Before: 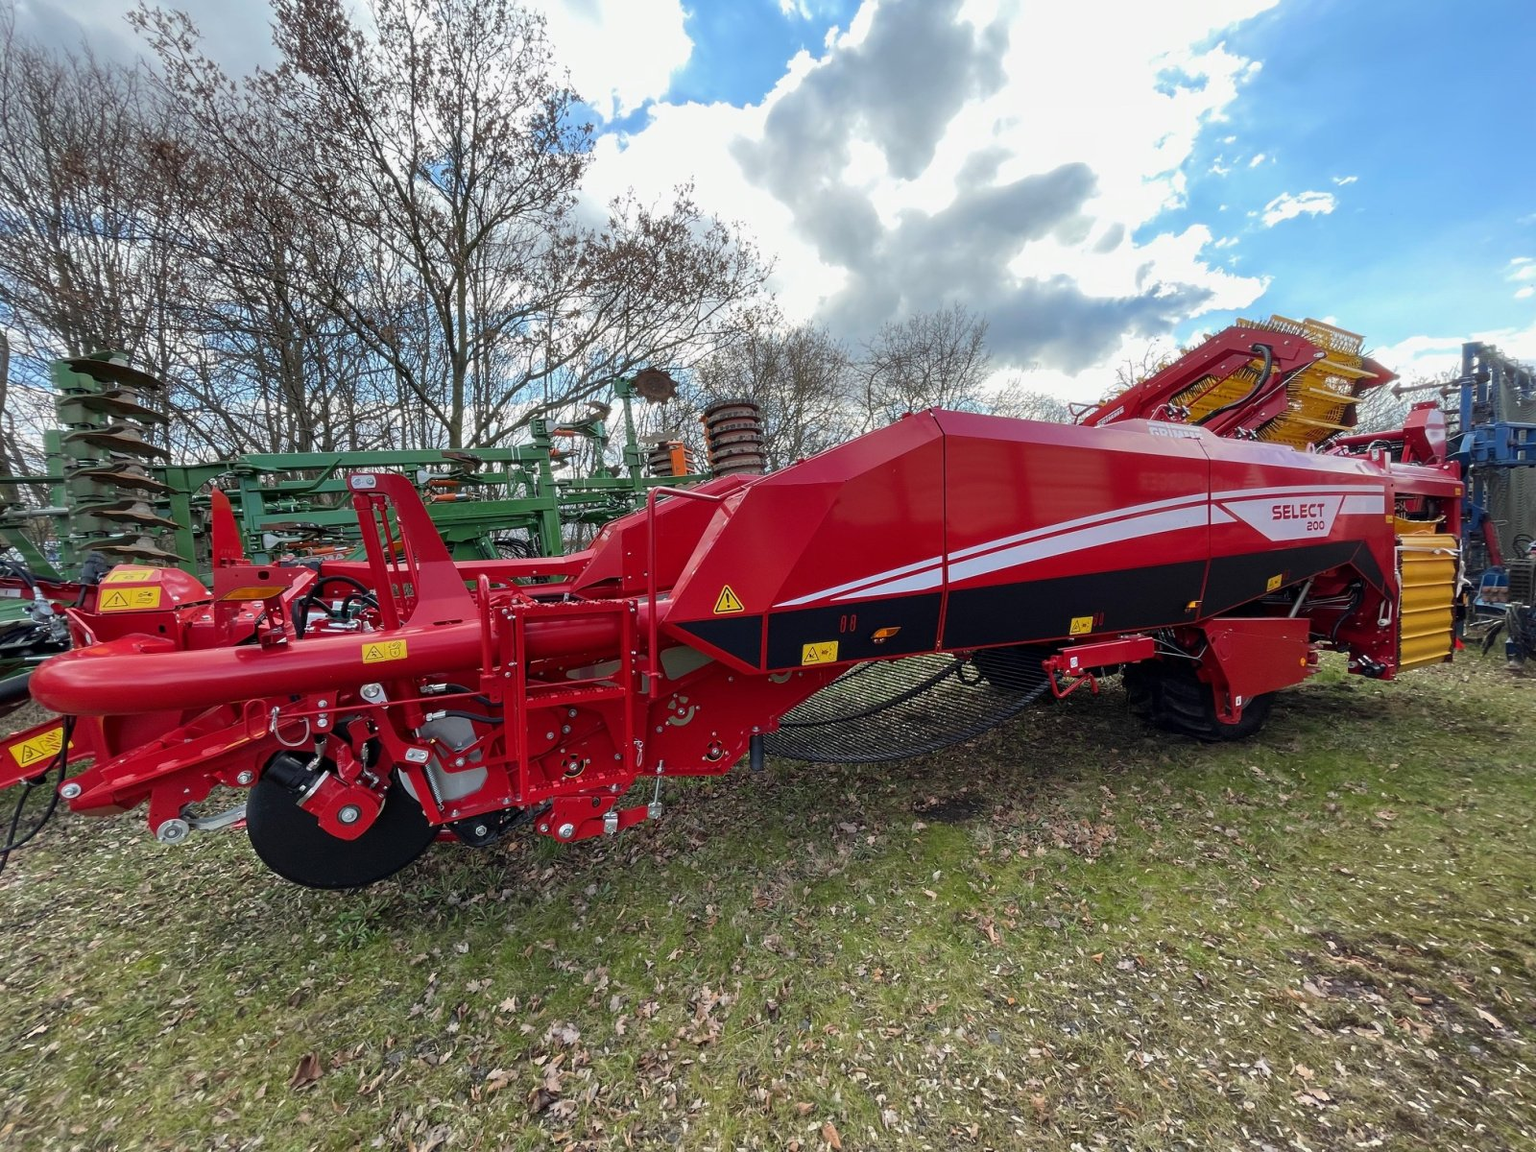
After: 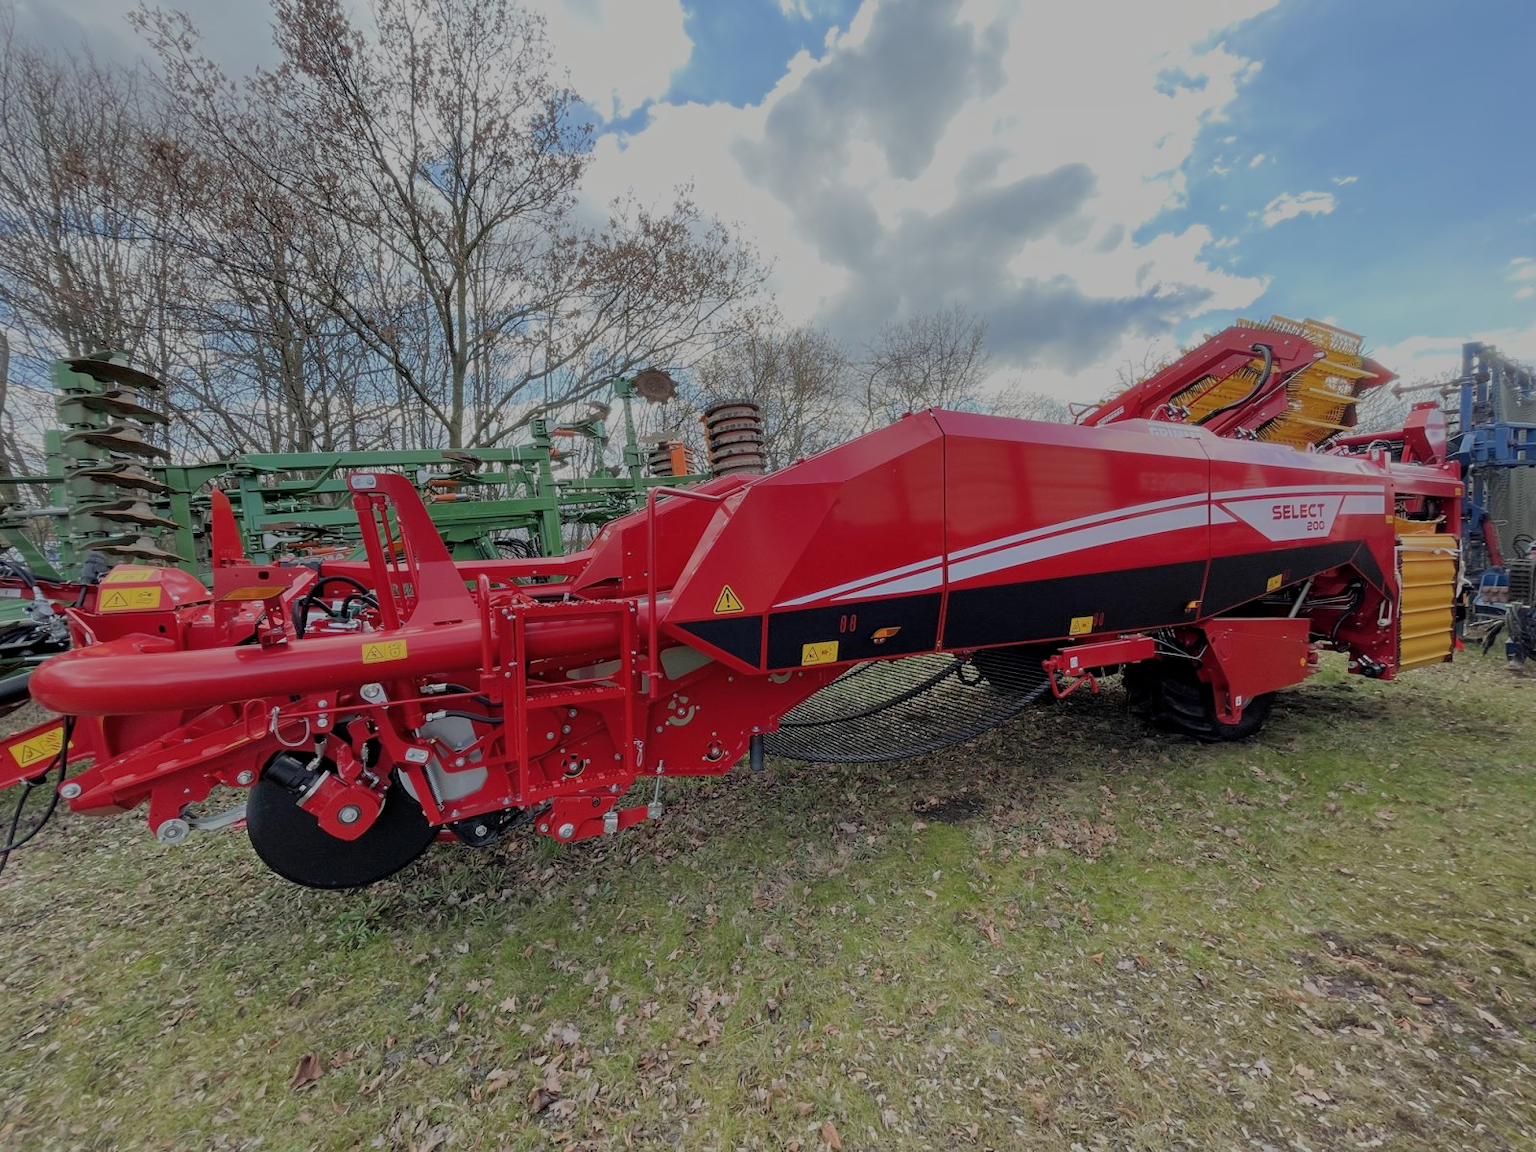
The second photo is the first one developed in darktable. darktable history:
filmic rgb: middle gray luminance 2.57%, black relative exposure -9.86 EV, white relative exposure 6.98 EV, threshold 5.96 EV, dynamic range scaling 10.1%, target black luminance 0%, hardness 3.19, latitude 44.34%, contrast 0.67, highlights saturation mix 4.53%, shadows ↔ highlights balance 13.06%, enable highlight reconstruction true
